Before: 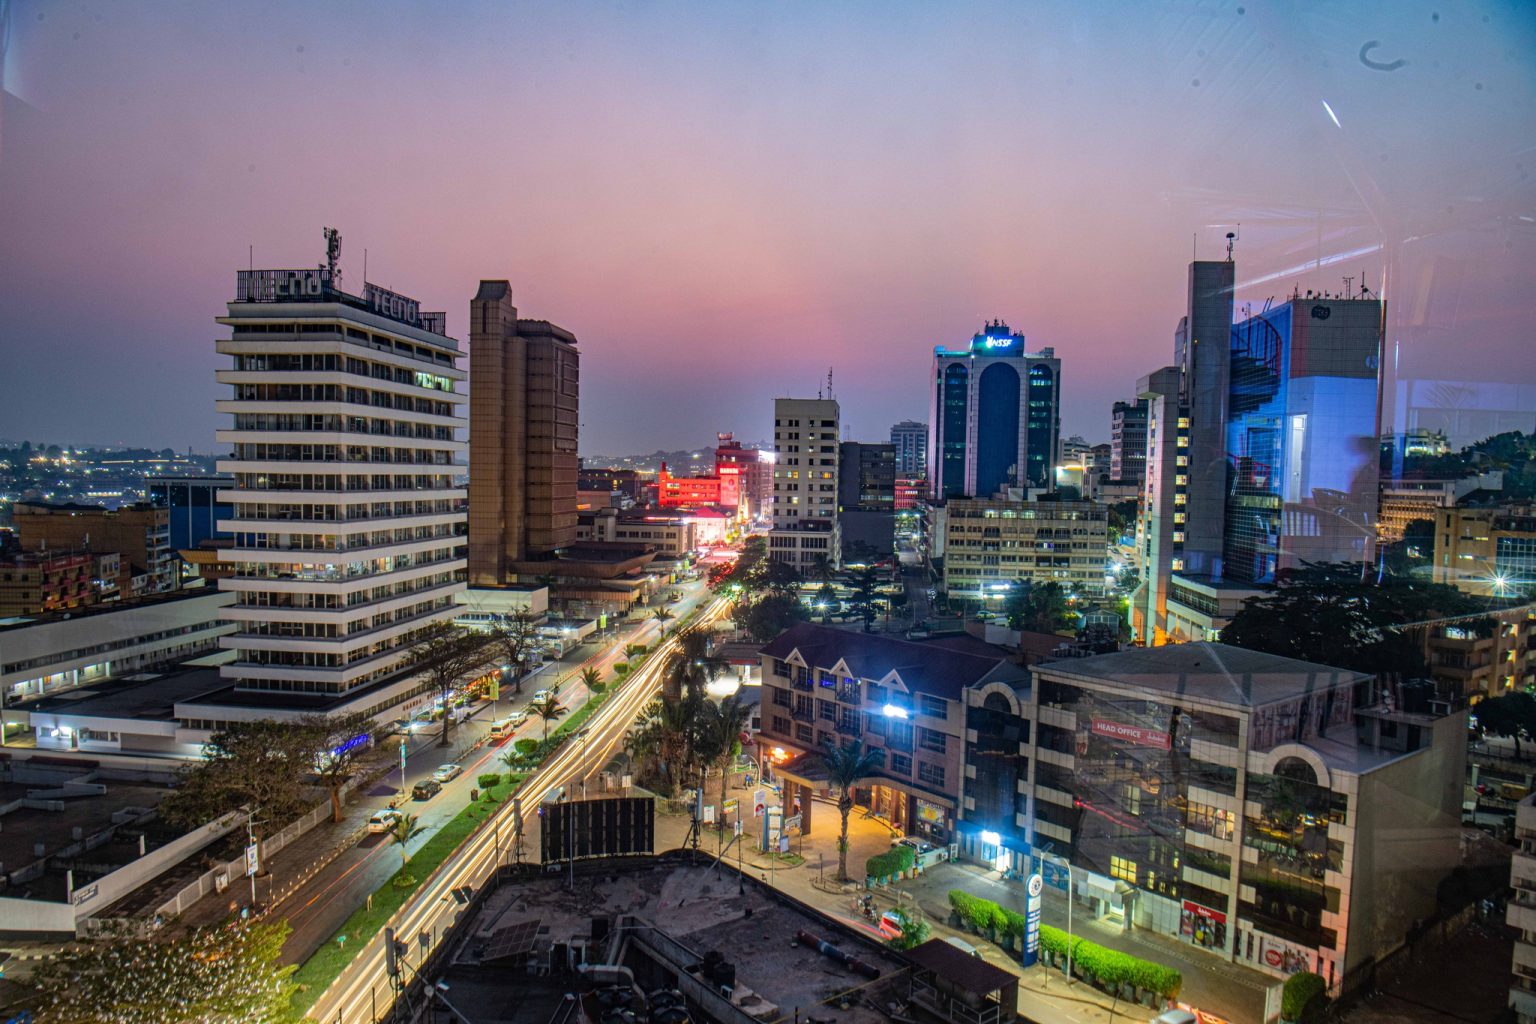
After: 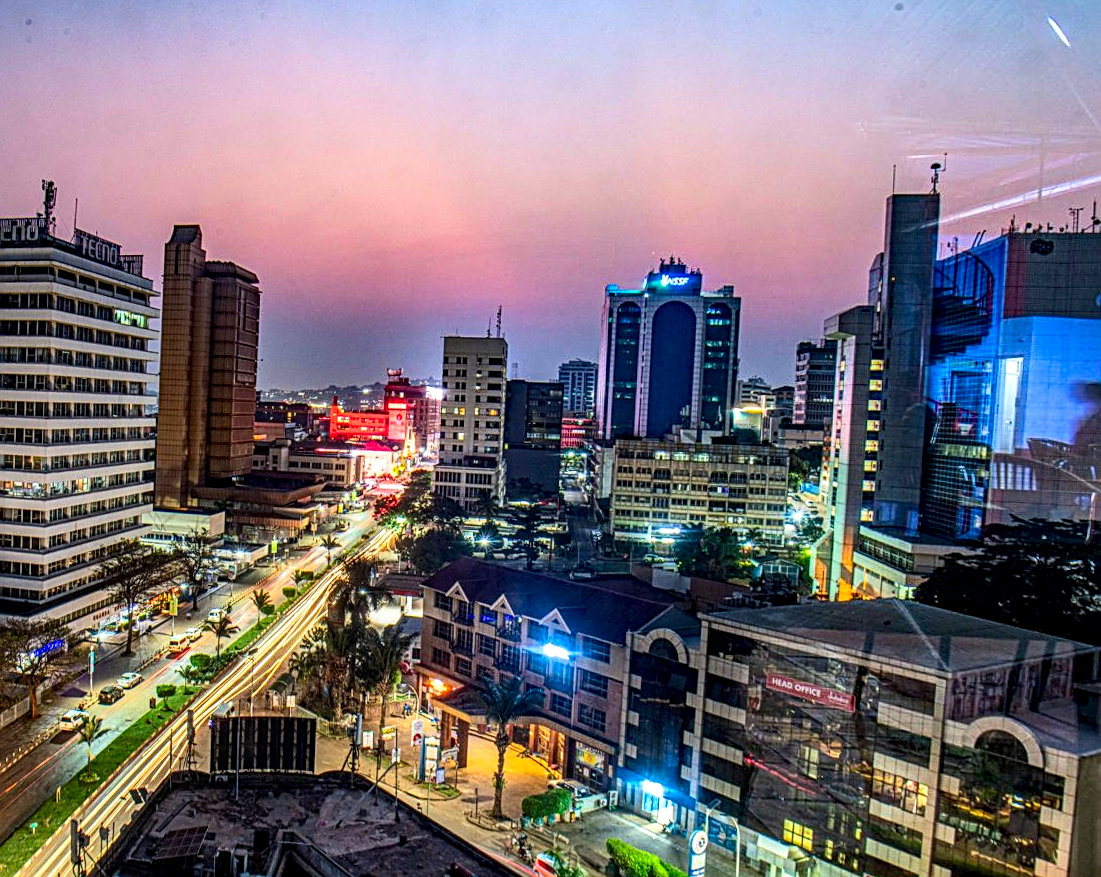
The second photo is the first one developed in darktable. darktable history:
local contrast: highlights 20%, detail 150%
haze removal: compatibility mode true, adaptive false
contrast brightness saturation: contrast 0.23, brightness 0.1, saturation 0.29
crop: left 13.443%, right 13.31%
rotate and perspective: rotation 1.69°, lens shift (vertical) -0.023, lens shift (horizontal) -0.291, crop left 0.025, crop right 0.988, crop top 0.092, crop bottom 0.842
sharpen: on, module defaults
